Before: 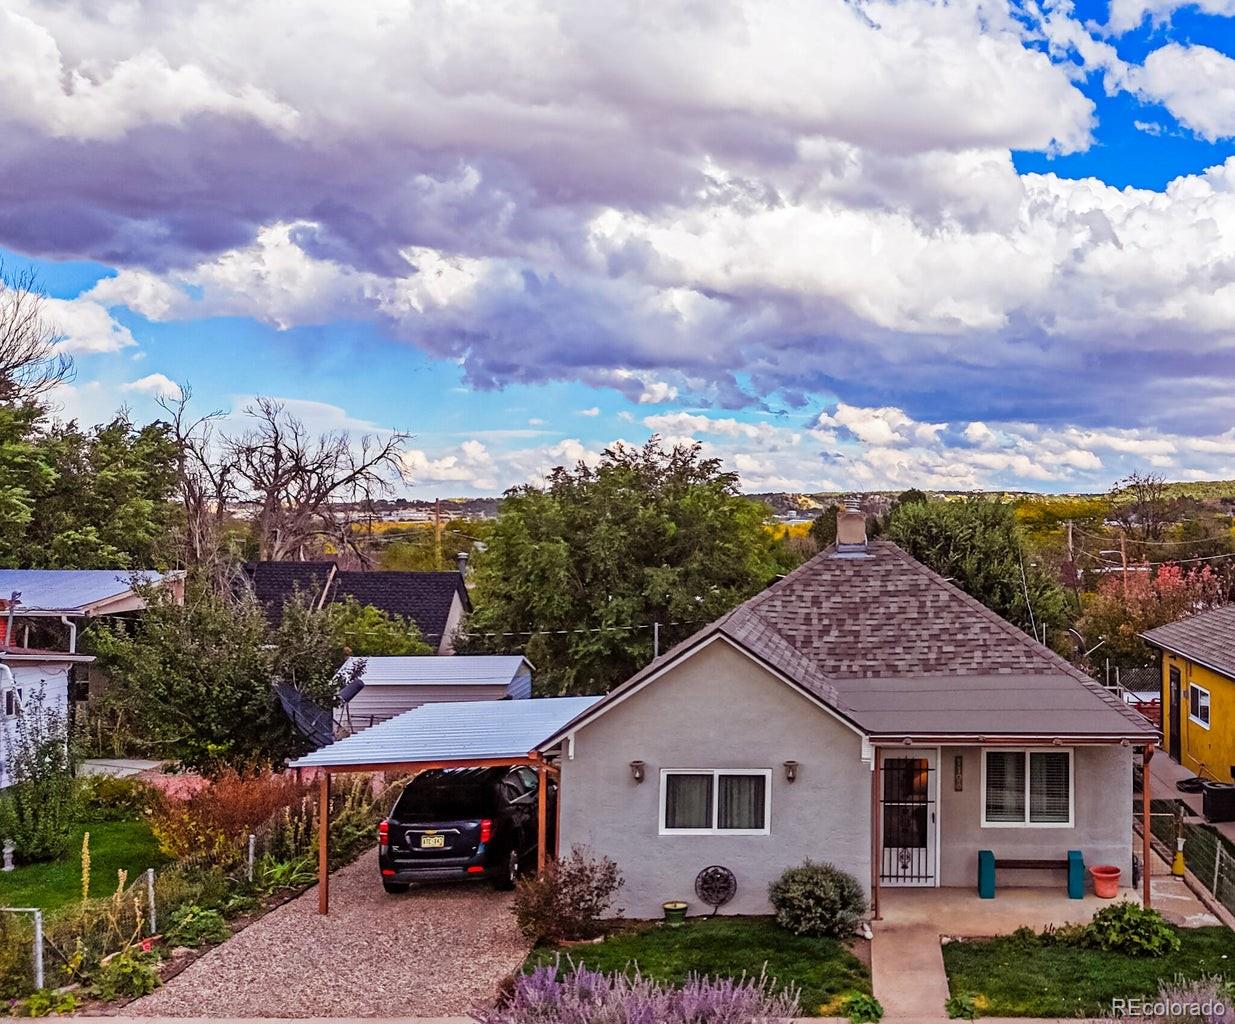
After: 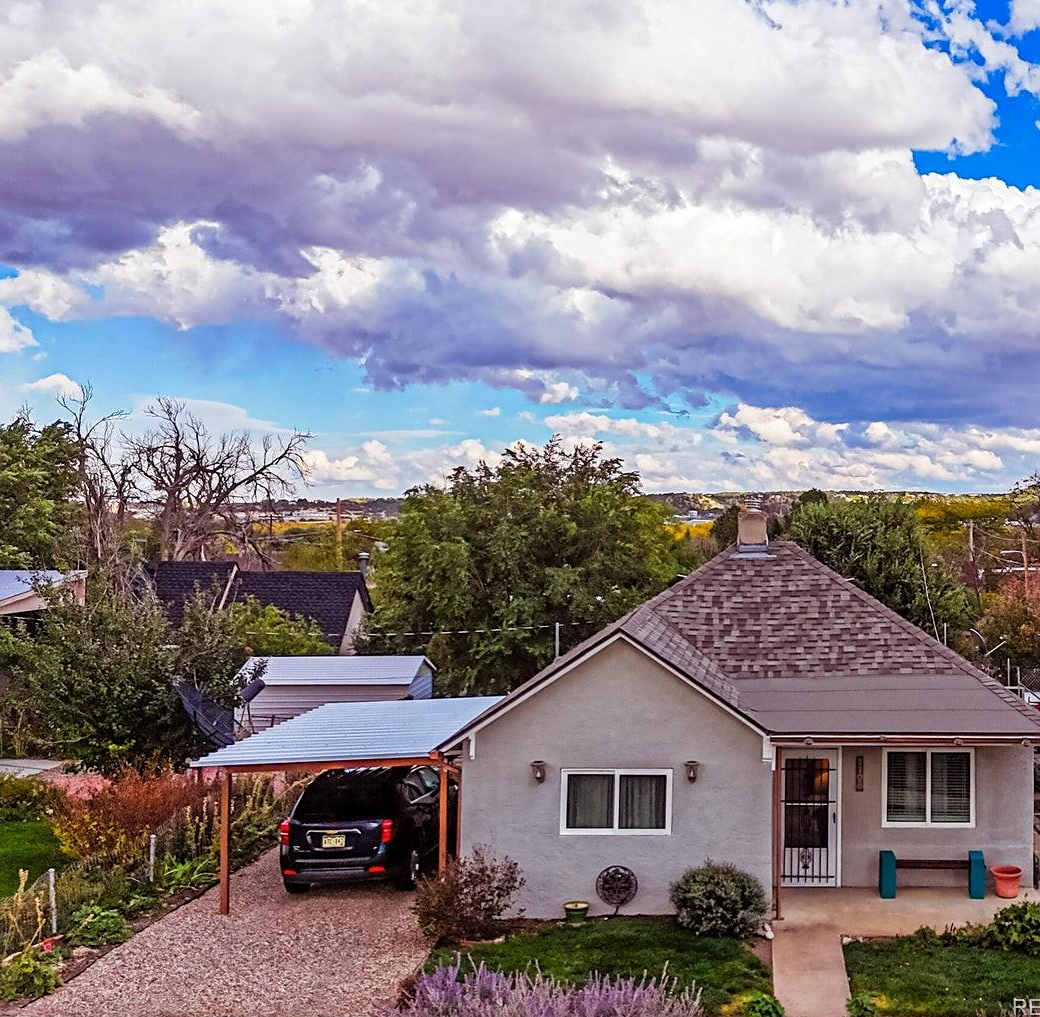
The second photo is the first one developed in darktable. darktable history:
sharpen: amount 0.2
crop: left 8.026%, right 7.374%
